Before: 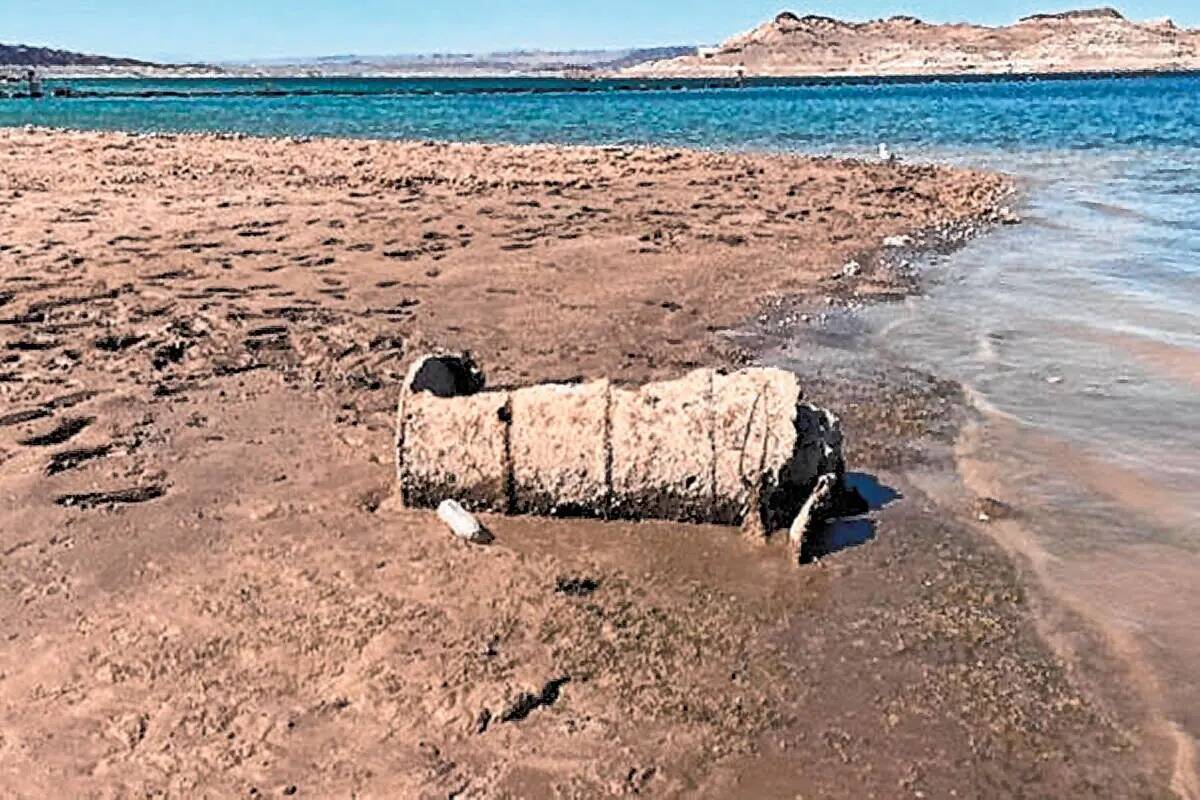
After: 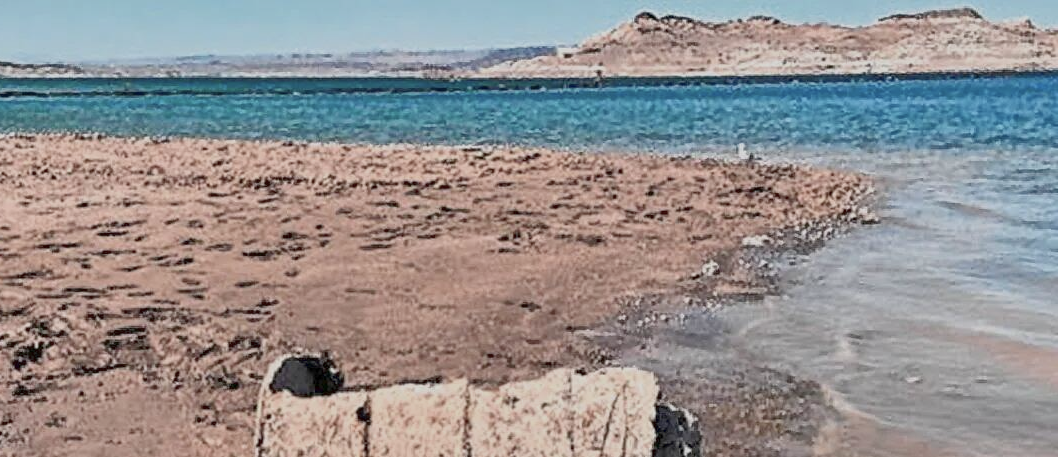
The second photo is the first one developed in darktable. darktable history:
crop and rotate: left 11.812%, bottom 42.776%
color balance rgb: perceptual saturation grading › global saturation -27.94%, hue shift -2.27°, contrast -21.26%
shadows and highlights: shadows 35, highlights -35, soften with gaussian
